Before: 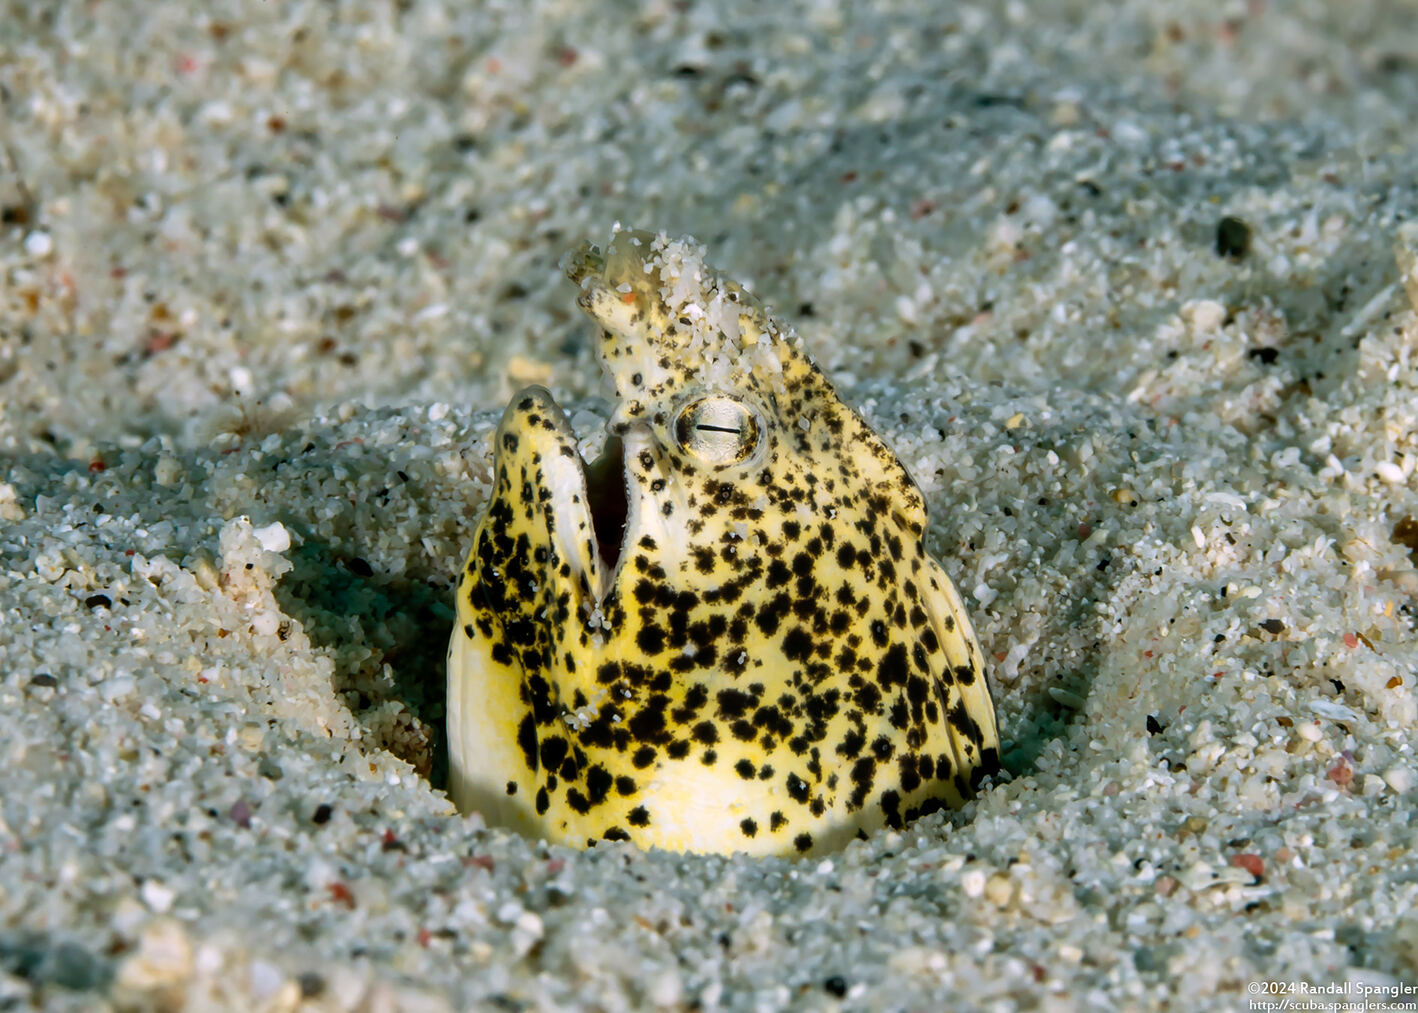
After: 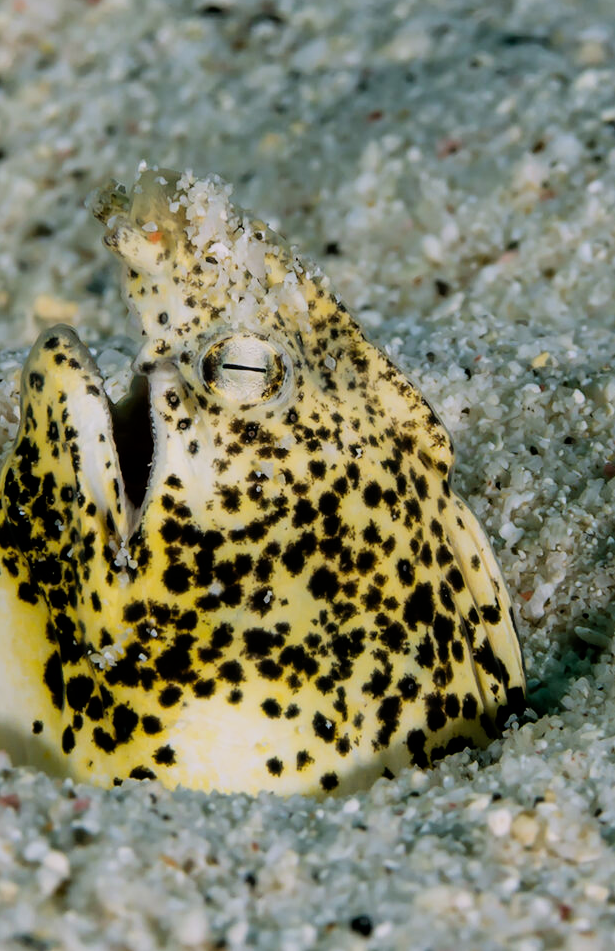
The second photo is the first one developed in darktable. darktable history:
filmic rgb: black relative exposure -8.15 EV, white relative exposure 3.76 EV, hardness 4.46
crop: left 33.452%, top 6.025%, right 23.155%
